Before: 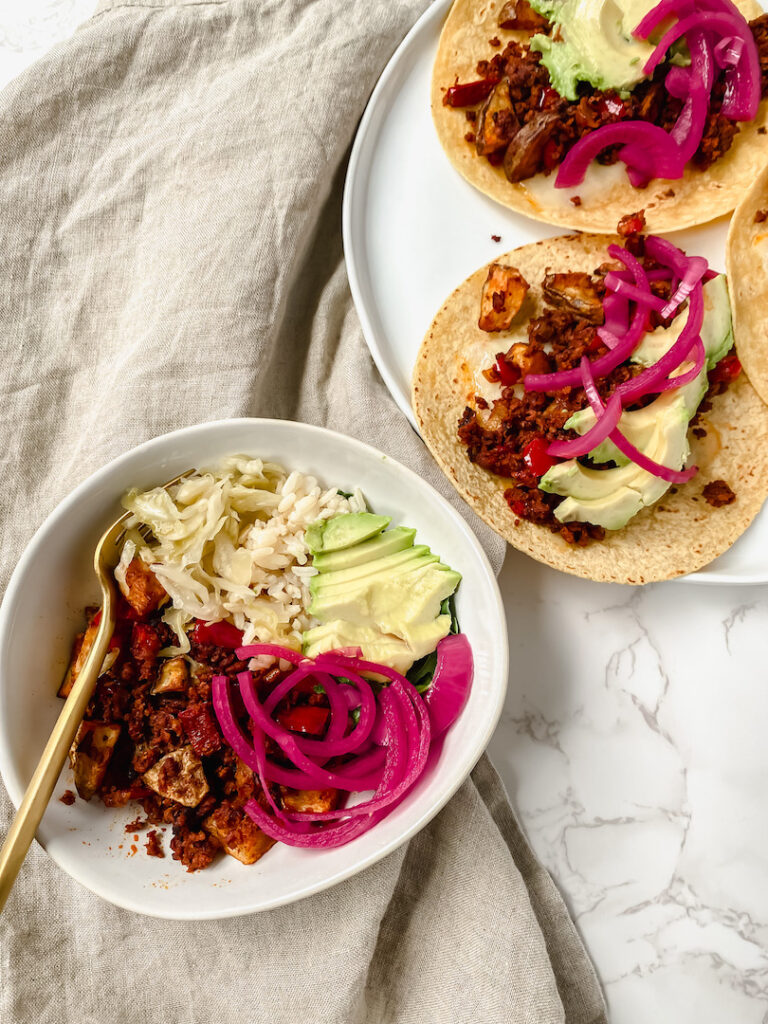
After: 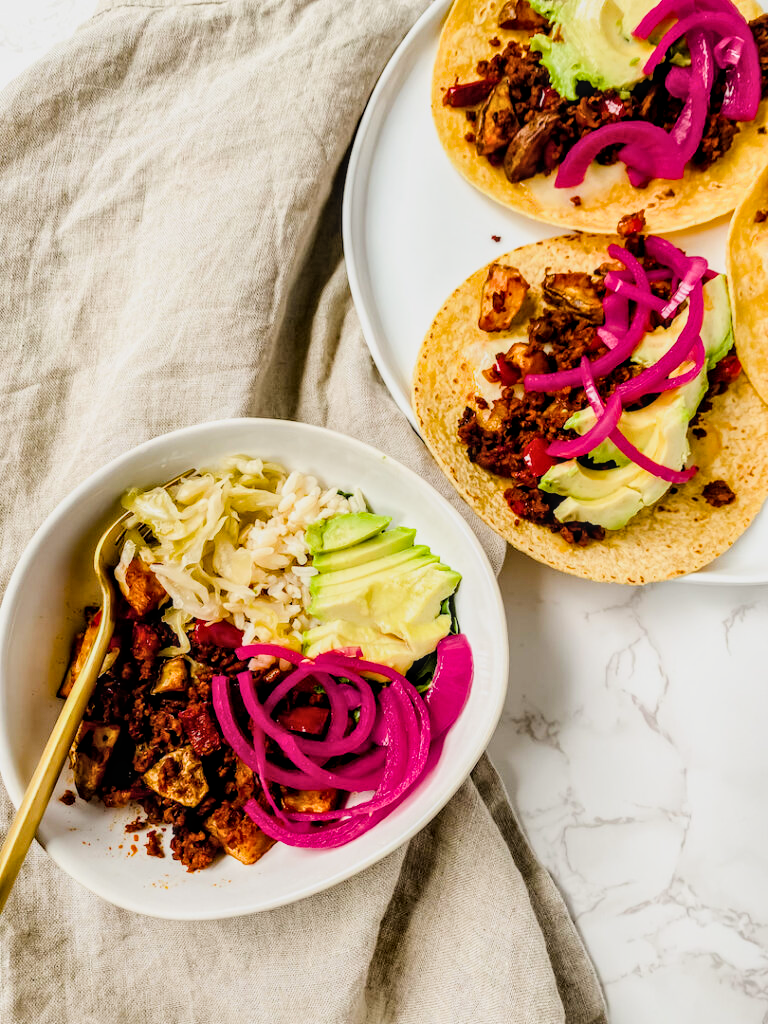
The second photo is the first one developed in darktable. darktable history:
filmic rgb: black relative exposure -5 EV, hardness 2.88, contrast 1.3, highlights saturation mix -30%
exposure: black level correction 0, exposure 0.3 EV, compensate highlight preservation false
color balance rgb: perceptual saturation grading › global saturation 30%, global vibrance 20%
local contrast: on, module defaults
